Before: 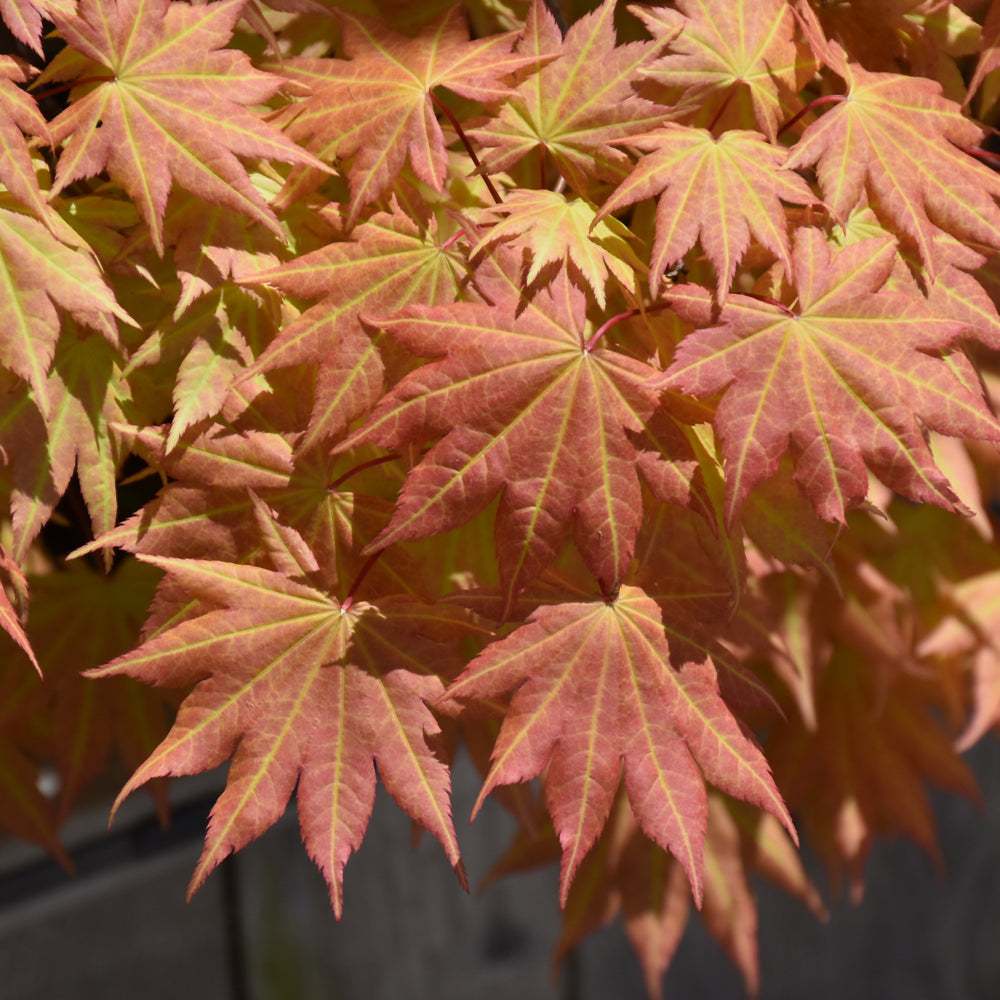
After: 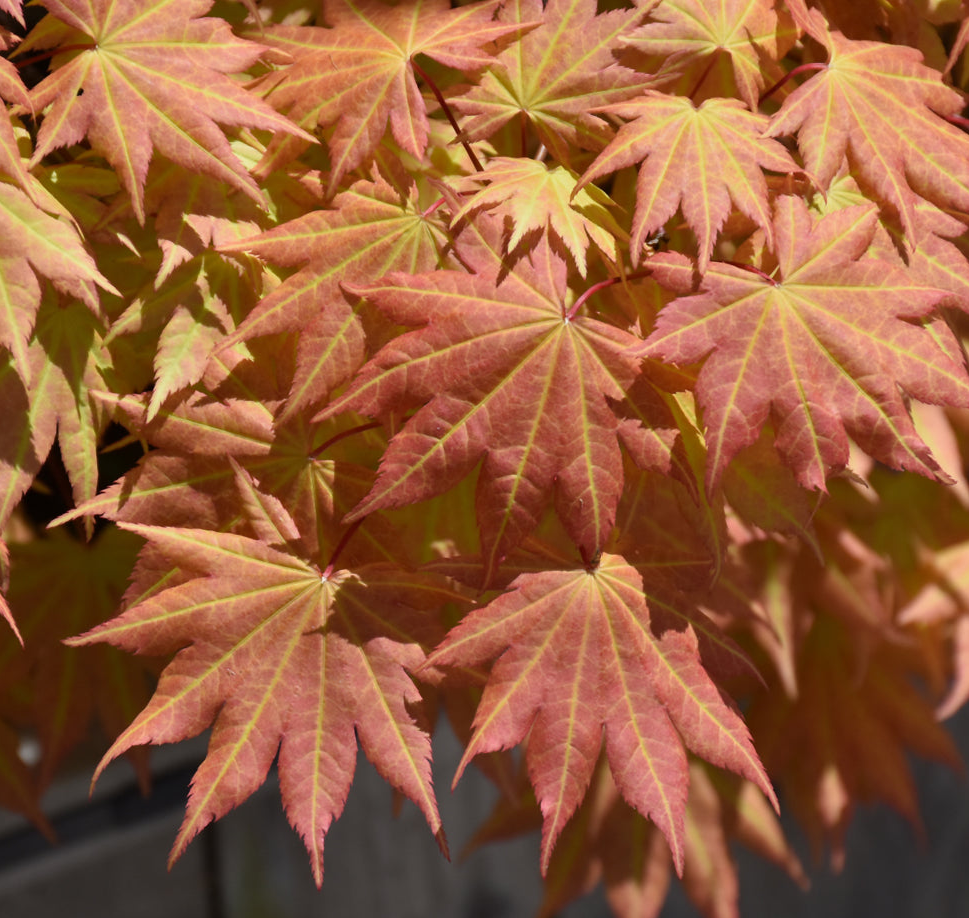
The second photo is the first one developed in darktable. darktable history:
crop: left 1.964%, top 3.251%, right 1.122%, bottom 4.933%
